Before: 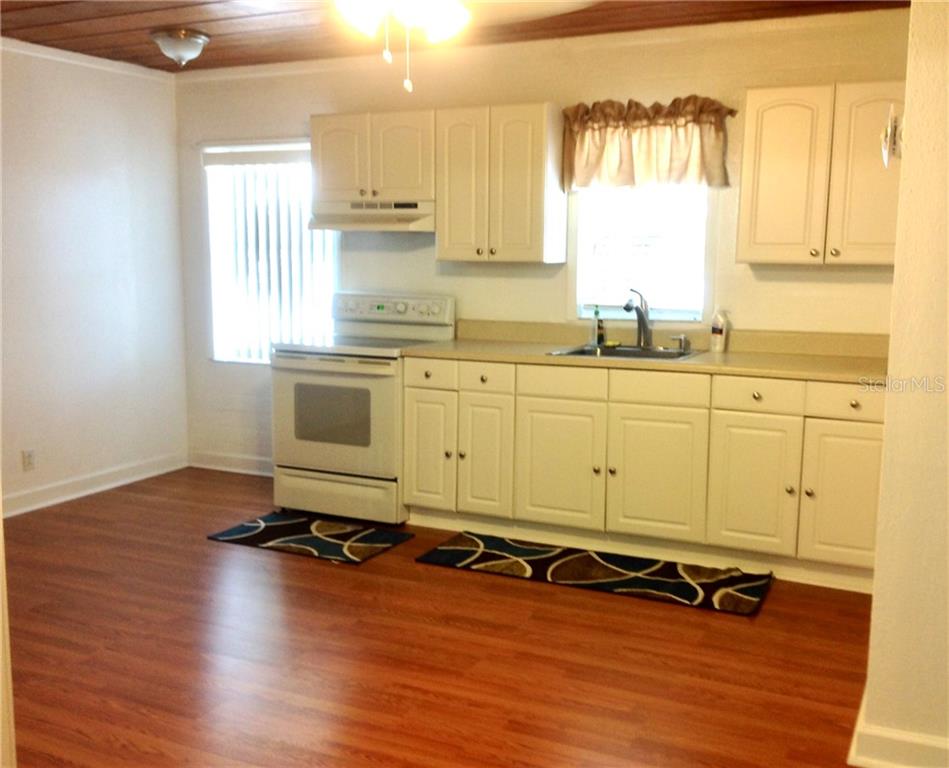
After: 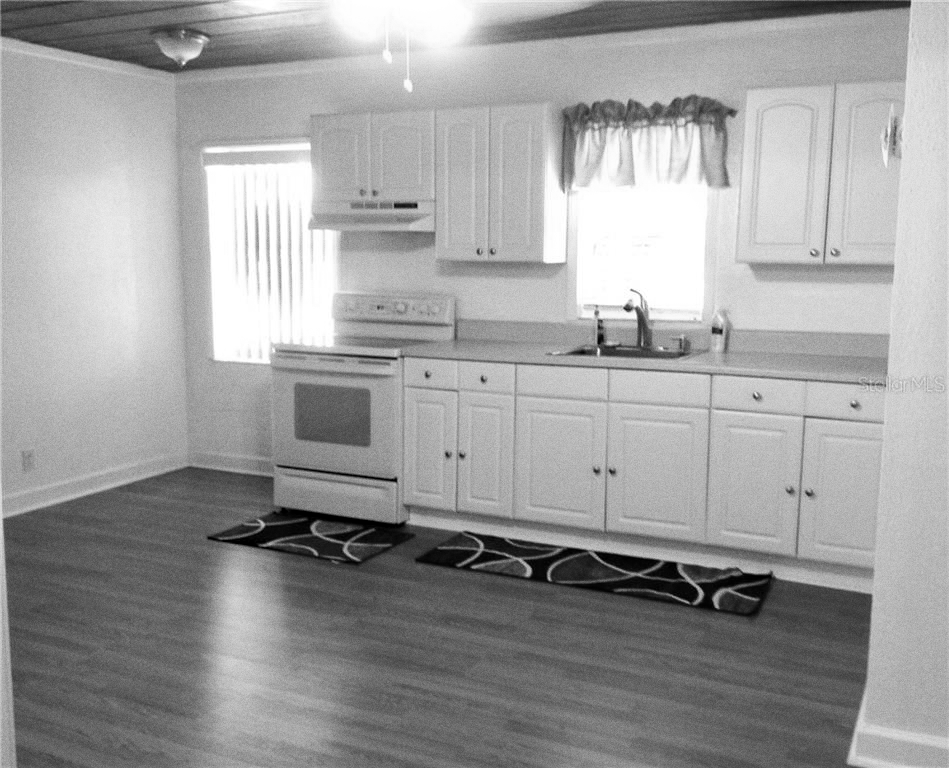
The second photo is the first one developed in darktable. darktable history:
grain: coarseness 0.09 ISO
color balance: lift [1, 0.998, 1.001, 1.002], gamma [1, 1.02, 1, 0.98], gain [1, 1.02, 1.003, 0.98]
white balance: red 1.08, blue 0.791
monochrome: on, module defaults
haze removal: compatibility mode true, adaptive false
